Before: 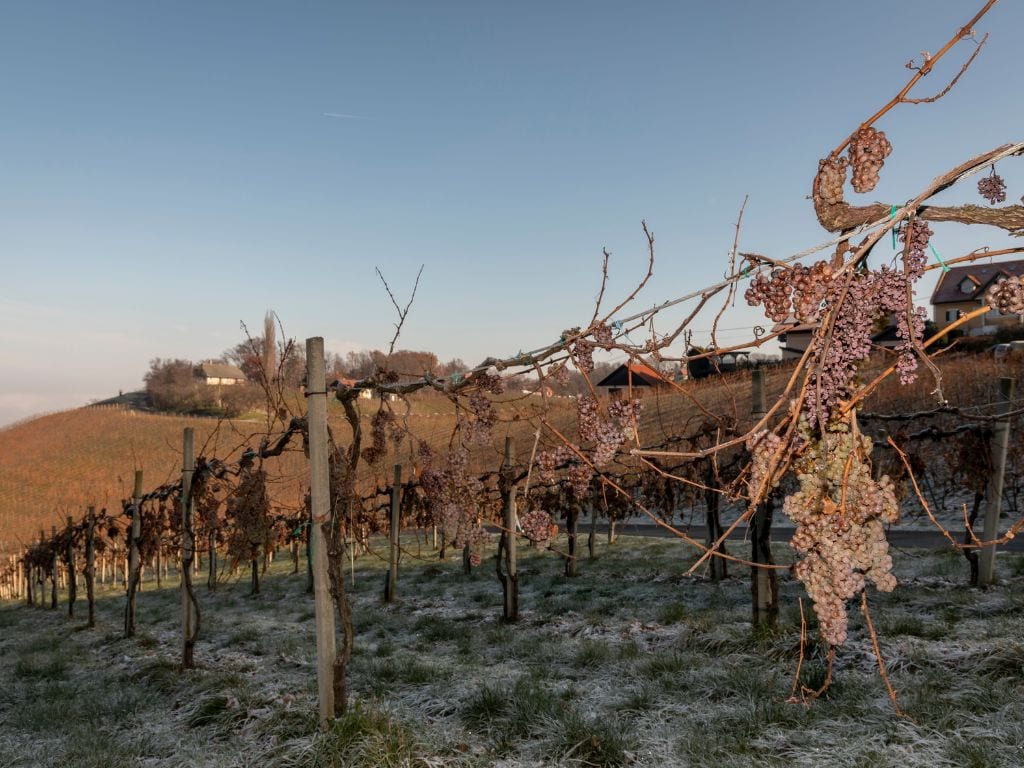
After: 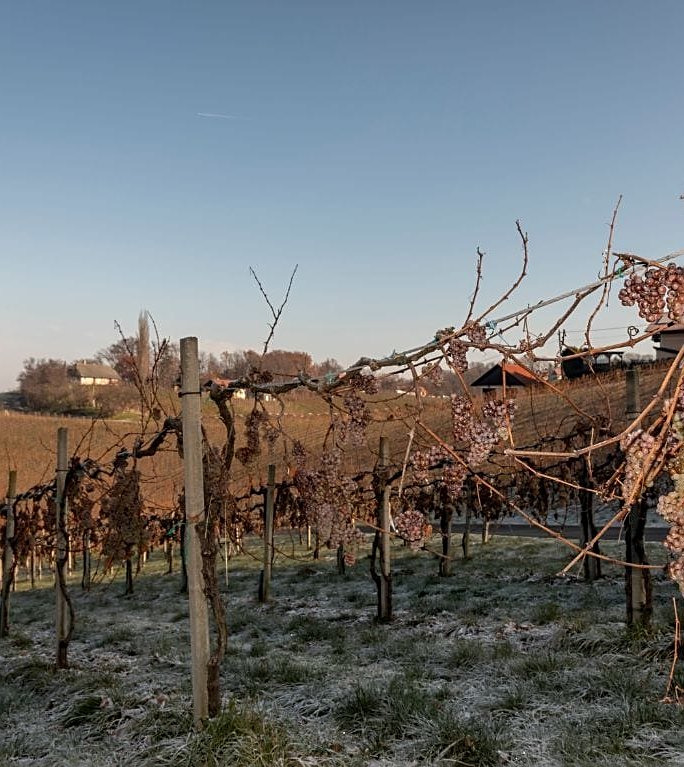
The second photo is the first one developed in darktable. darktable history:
sharpen: amount 0.493
crop and rotate: left 12.319%, right 20.821%
